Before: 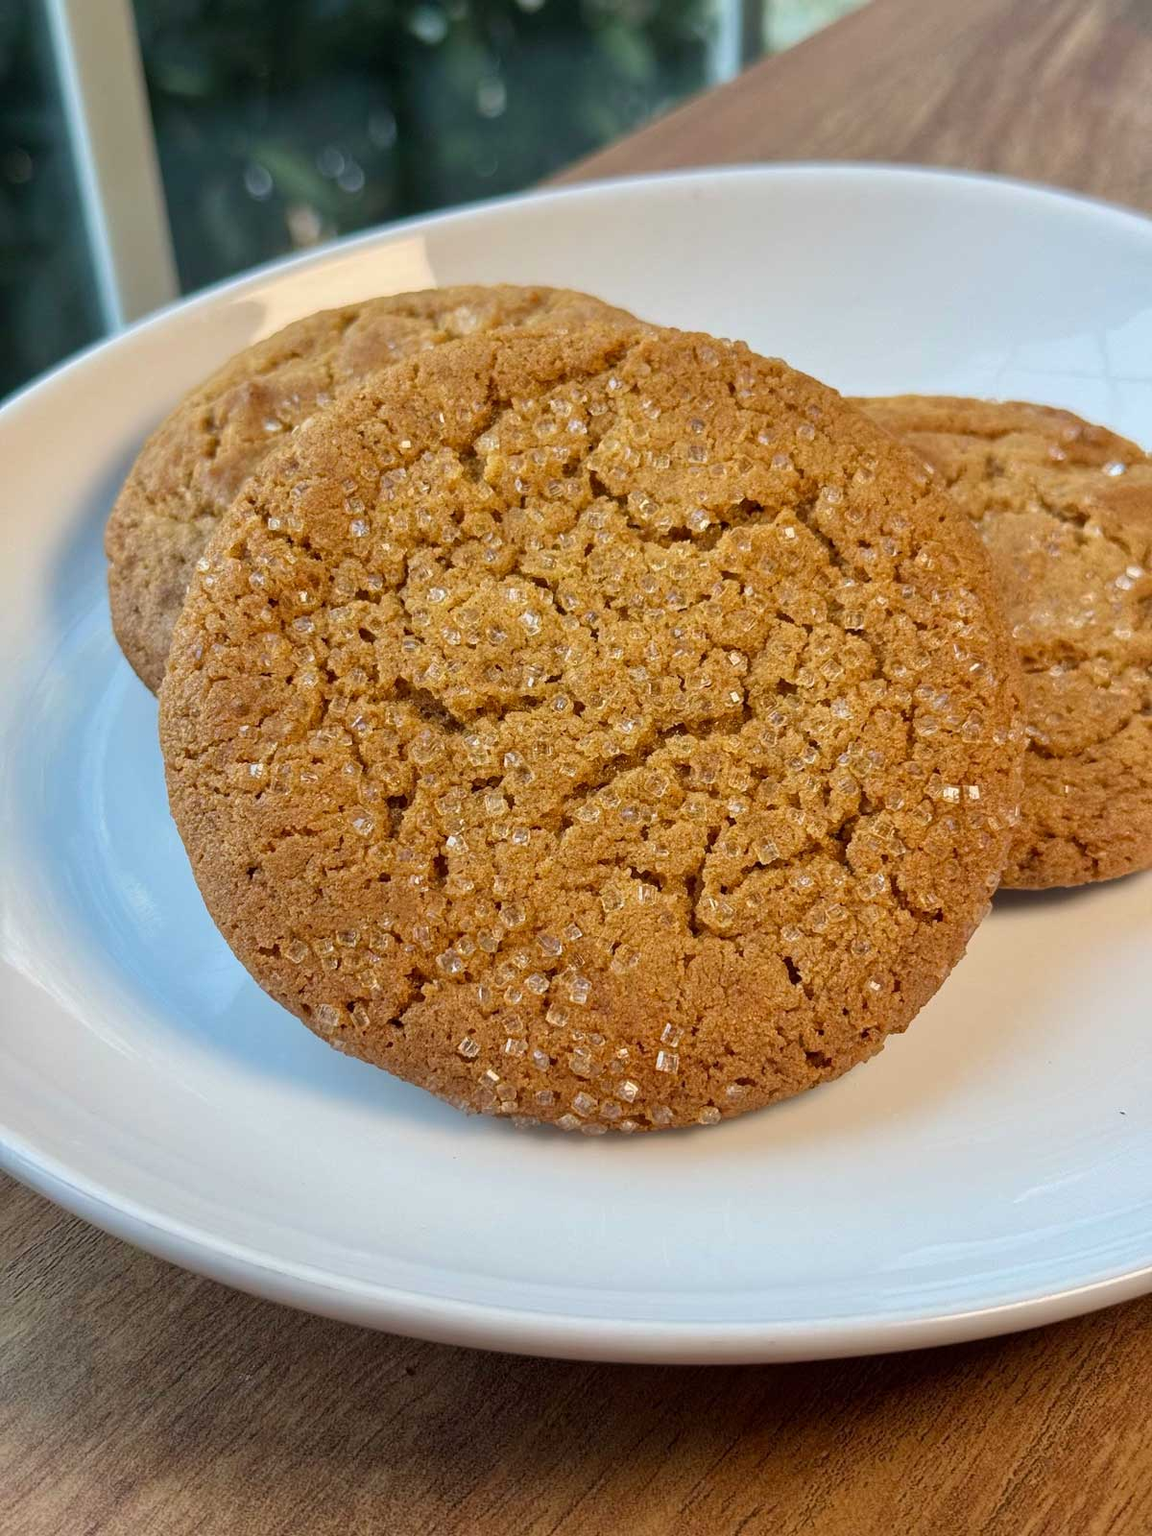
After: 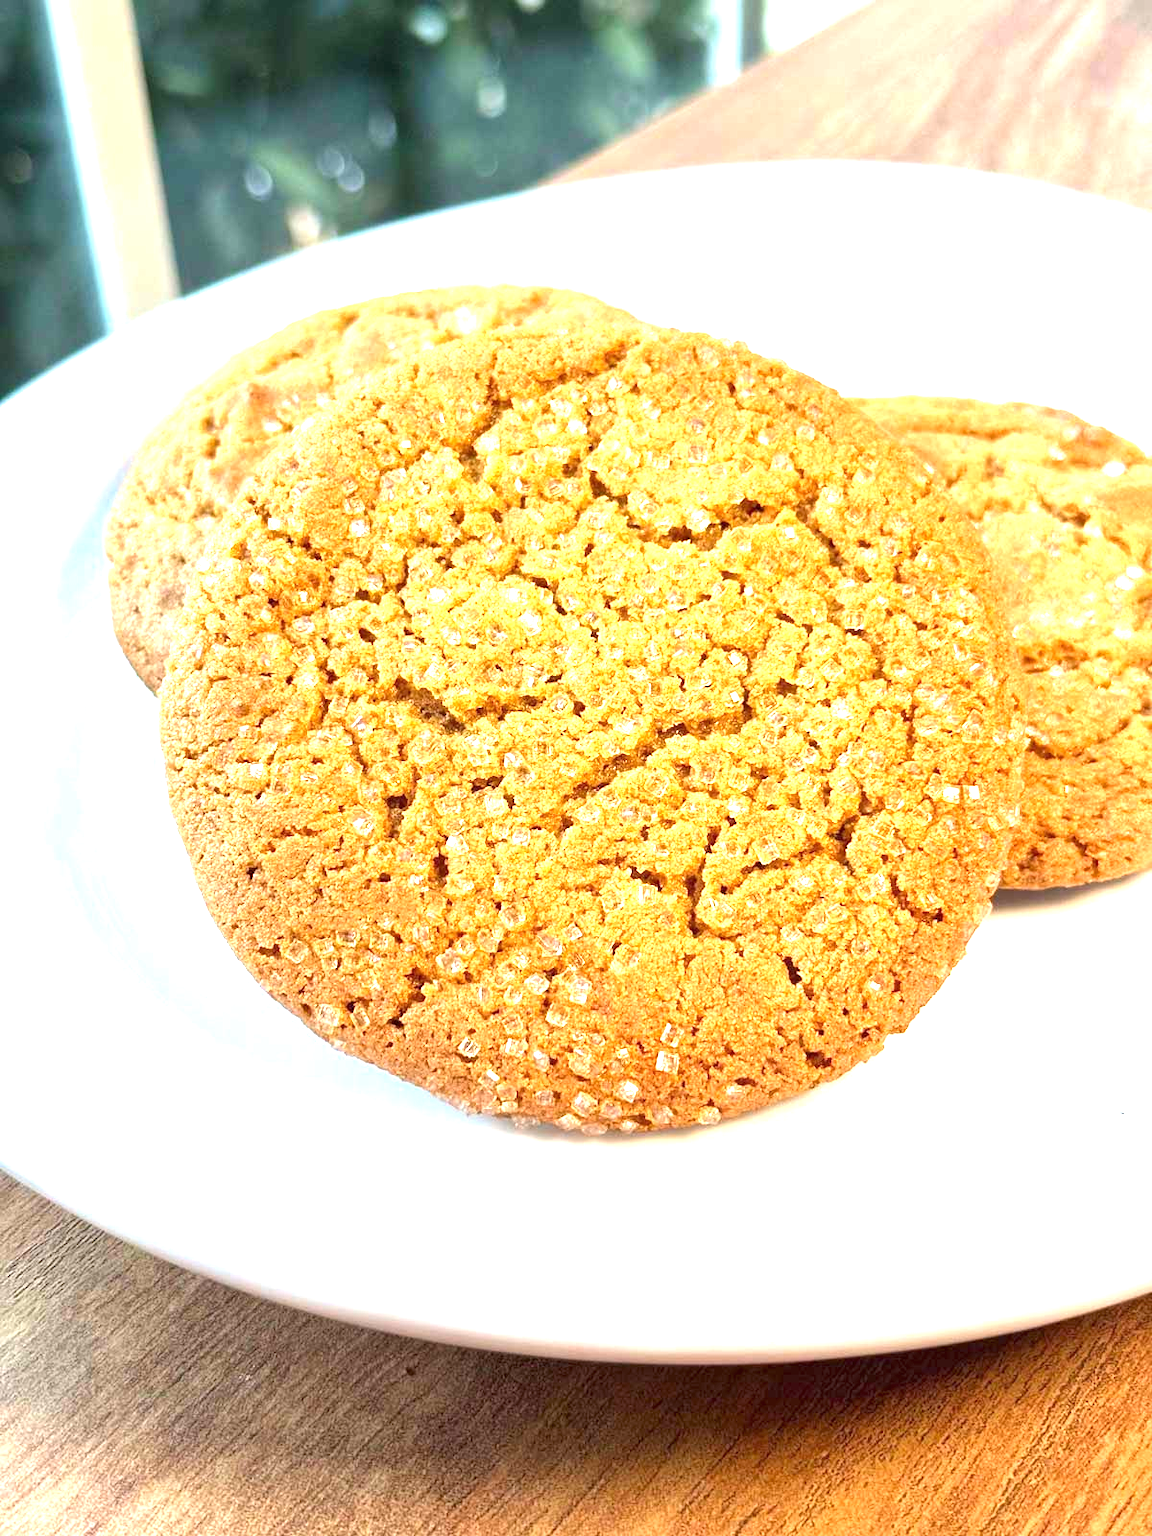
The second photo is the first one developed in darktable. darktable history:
exposure: black level correction 0, exposure 1.933 EV, compensate highlight preservation false
